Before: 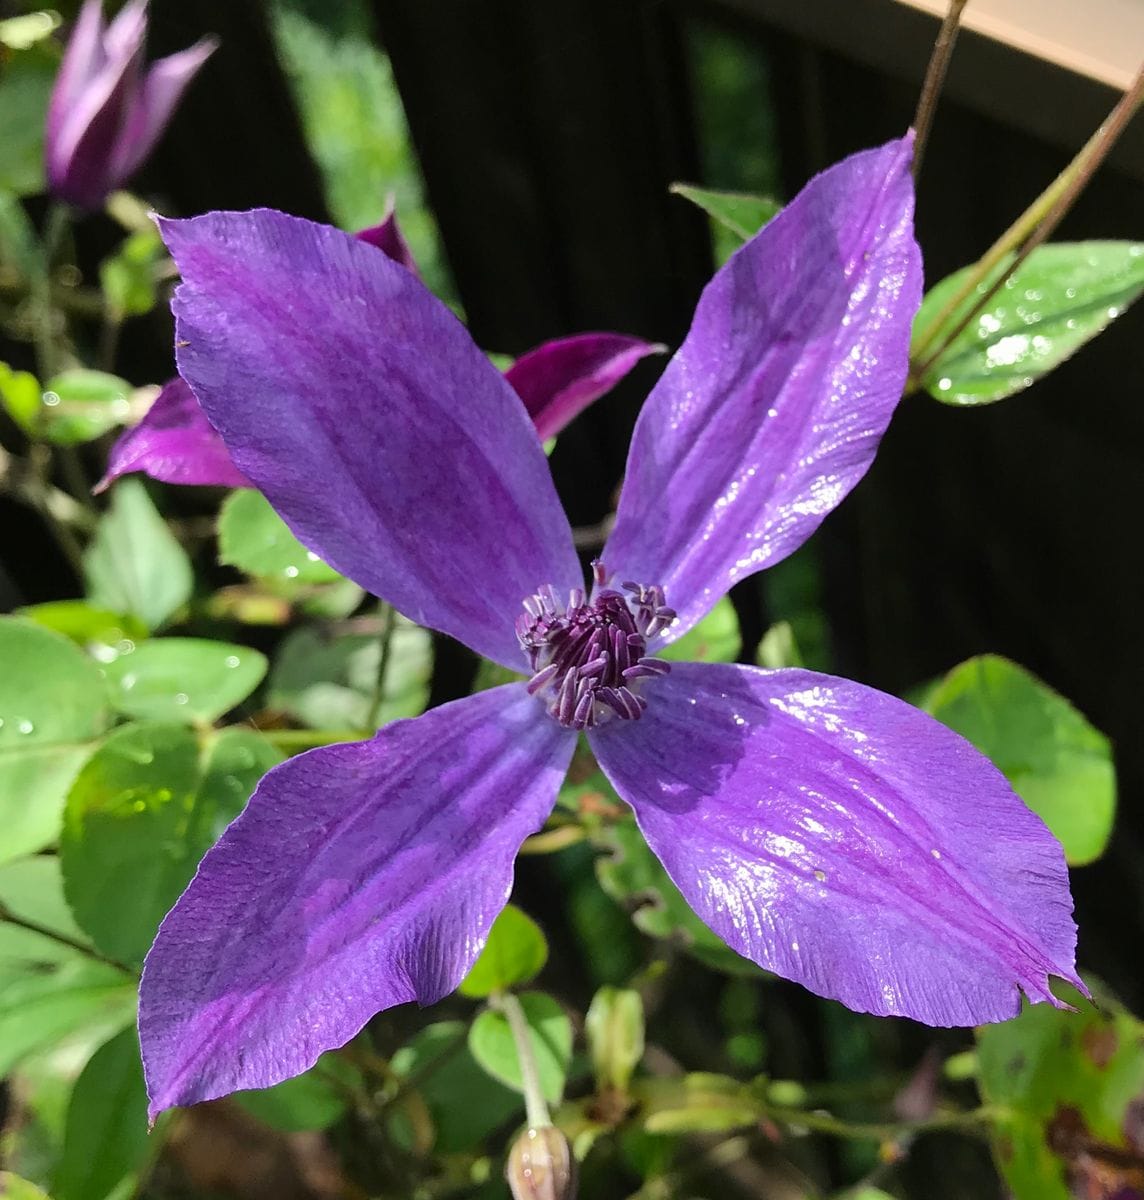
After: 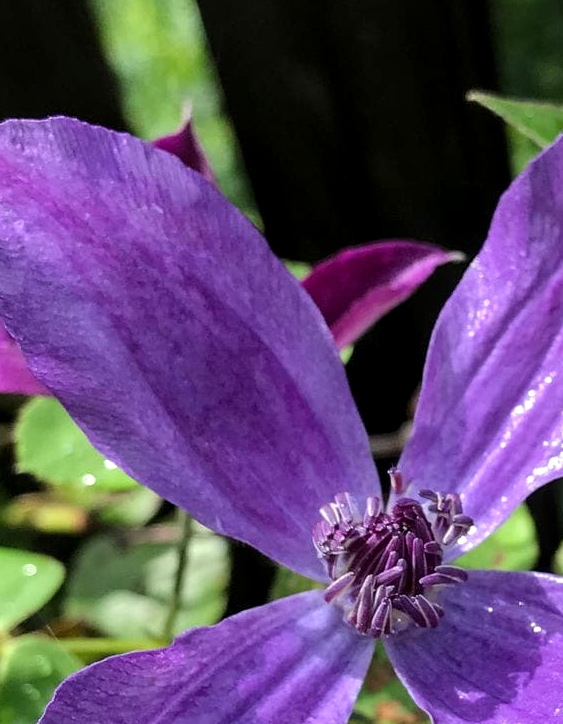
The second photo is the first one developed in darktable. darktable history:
local contrast: highlights 88%, shadows 82%
crop: left 17.8%, top 7.743%, right 32.979%, bottom 31.848%
